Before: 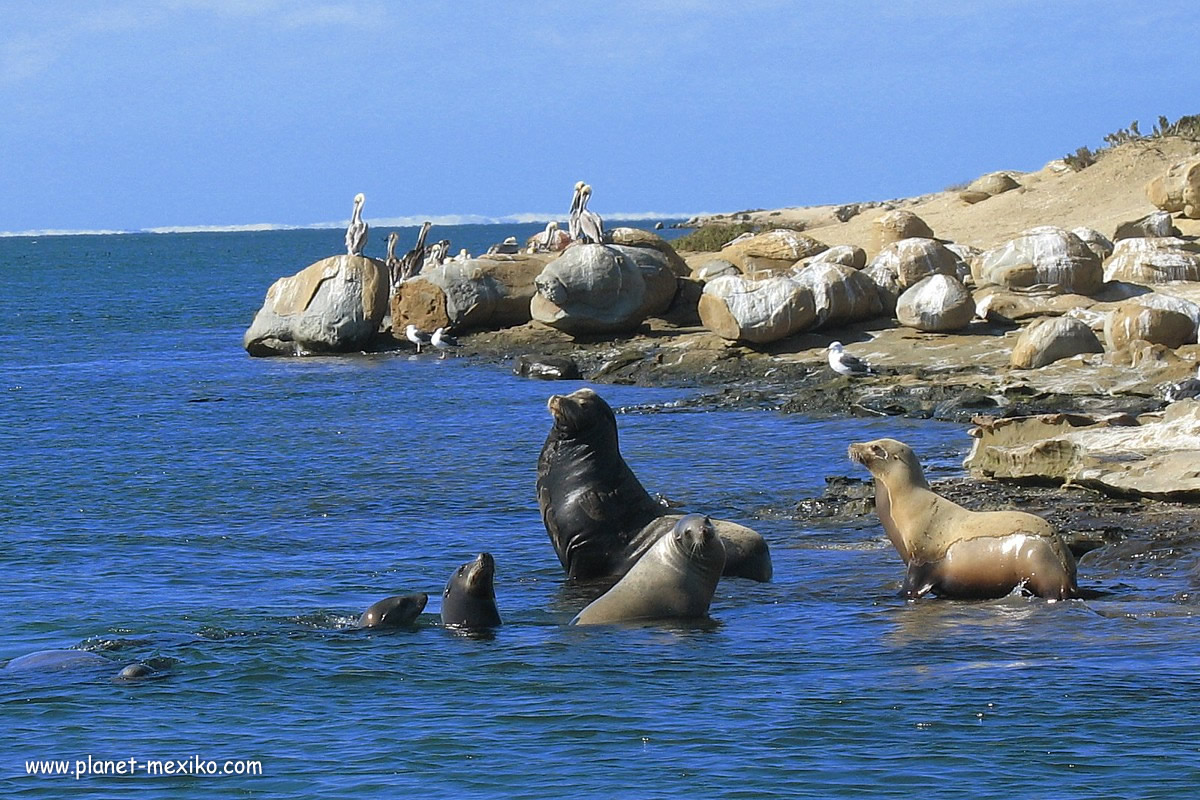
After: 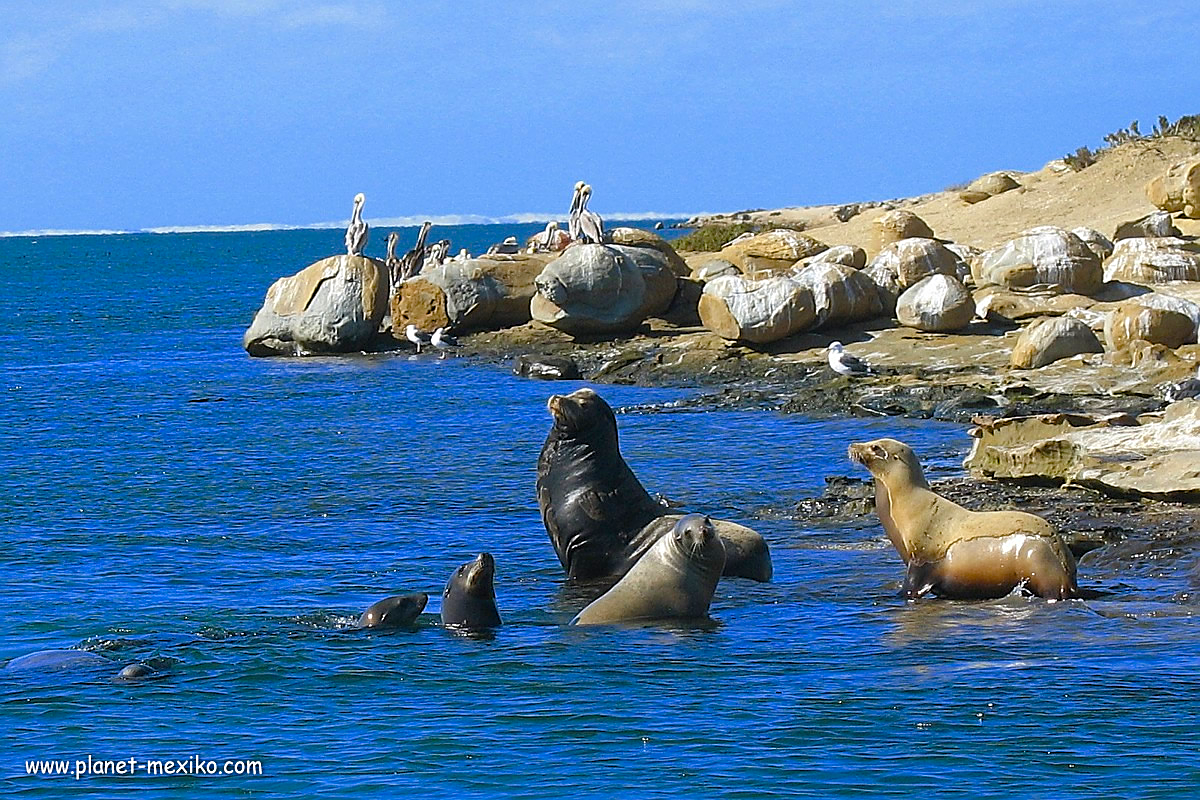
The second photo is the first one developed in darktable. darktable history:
color balance rgb: perceptual saturation grading › global saturation 20%, perceptual saturation grading › highlights 2.68%, perceptual saturation grading › shadows 50%
sharpen: on, module defaults
